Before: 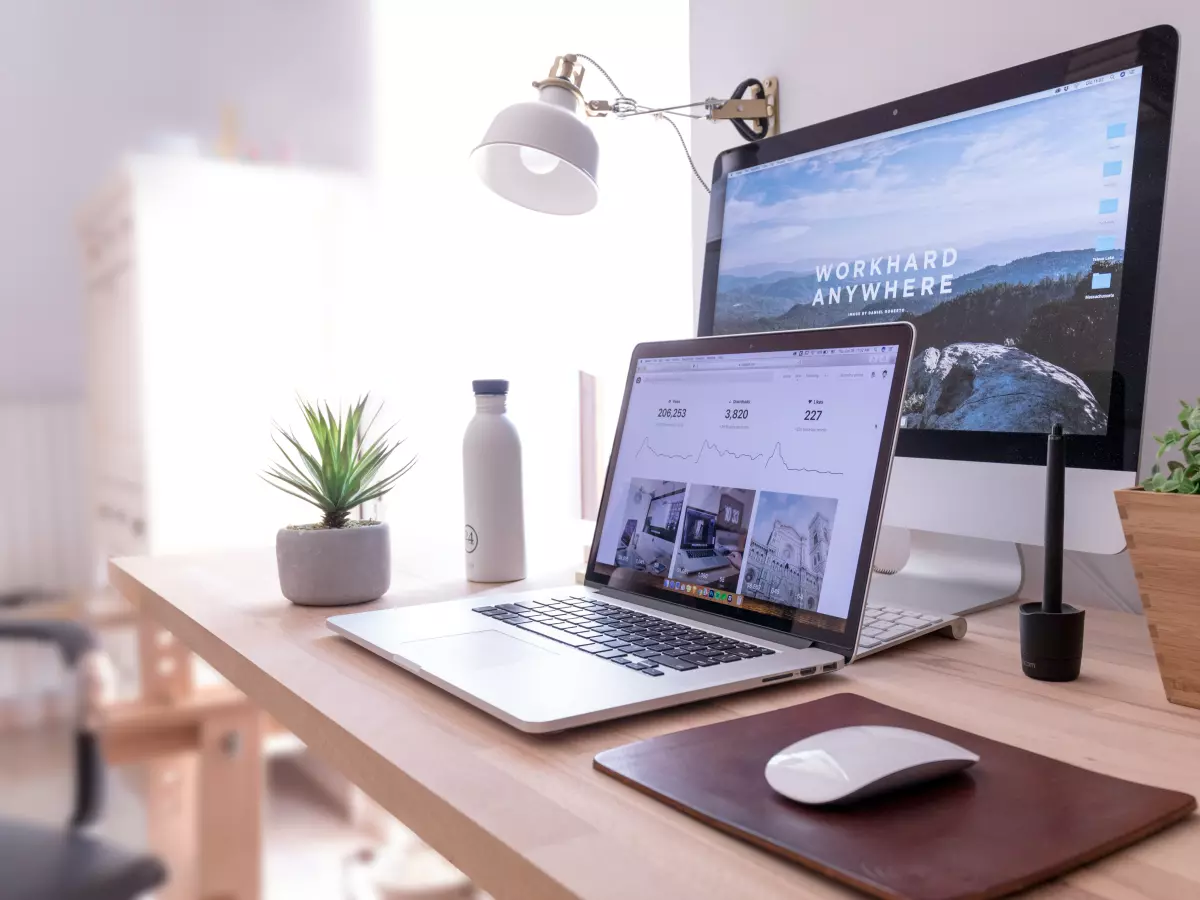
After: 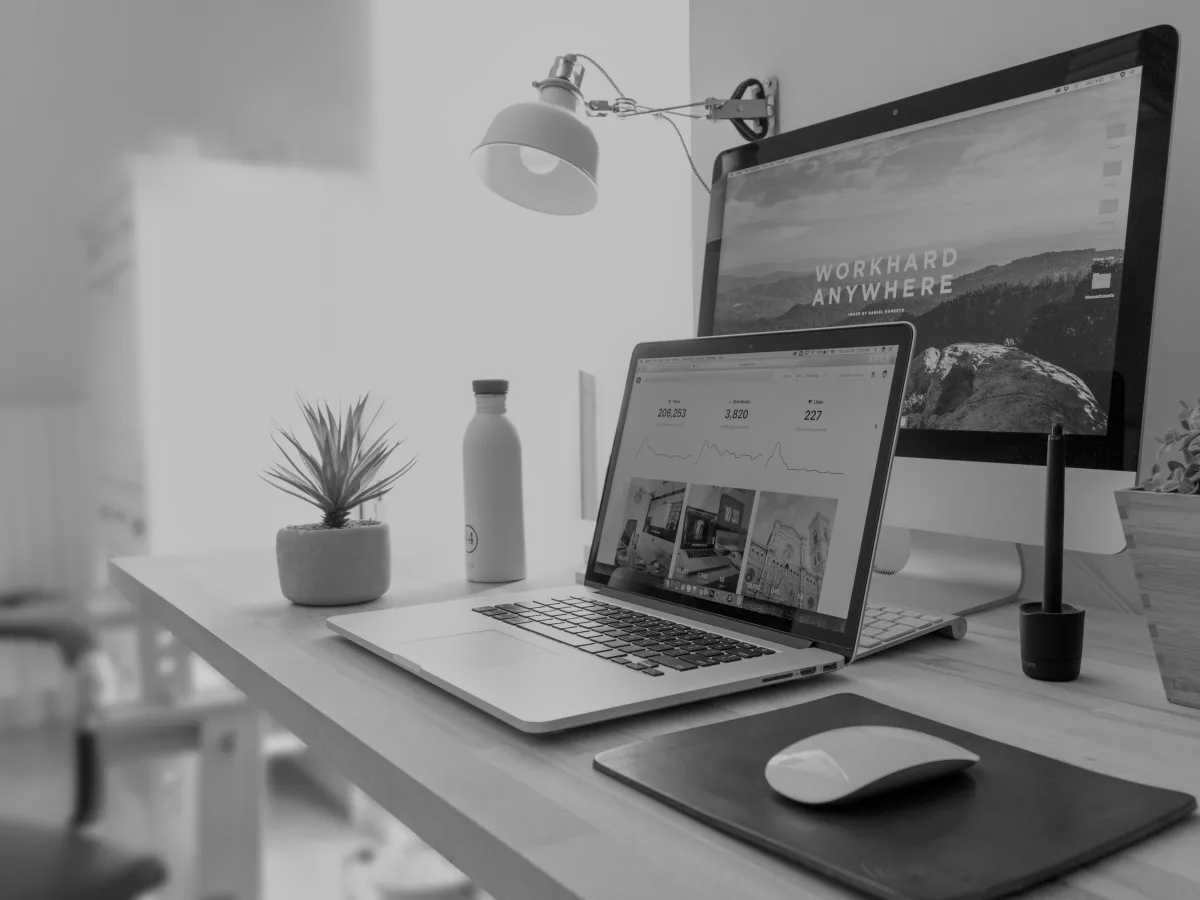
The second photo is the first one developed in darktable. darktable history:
vibrance: on, module defaults
monochrome: a 79.32, b 81.83, size 1.1
